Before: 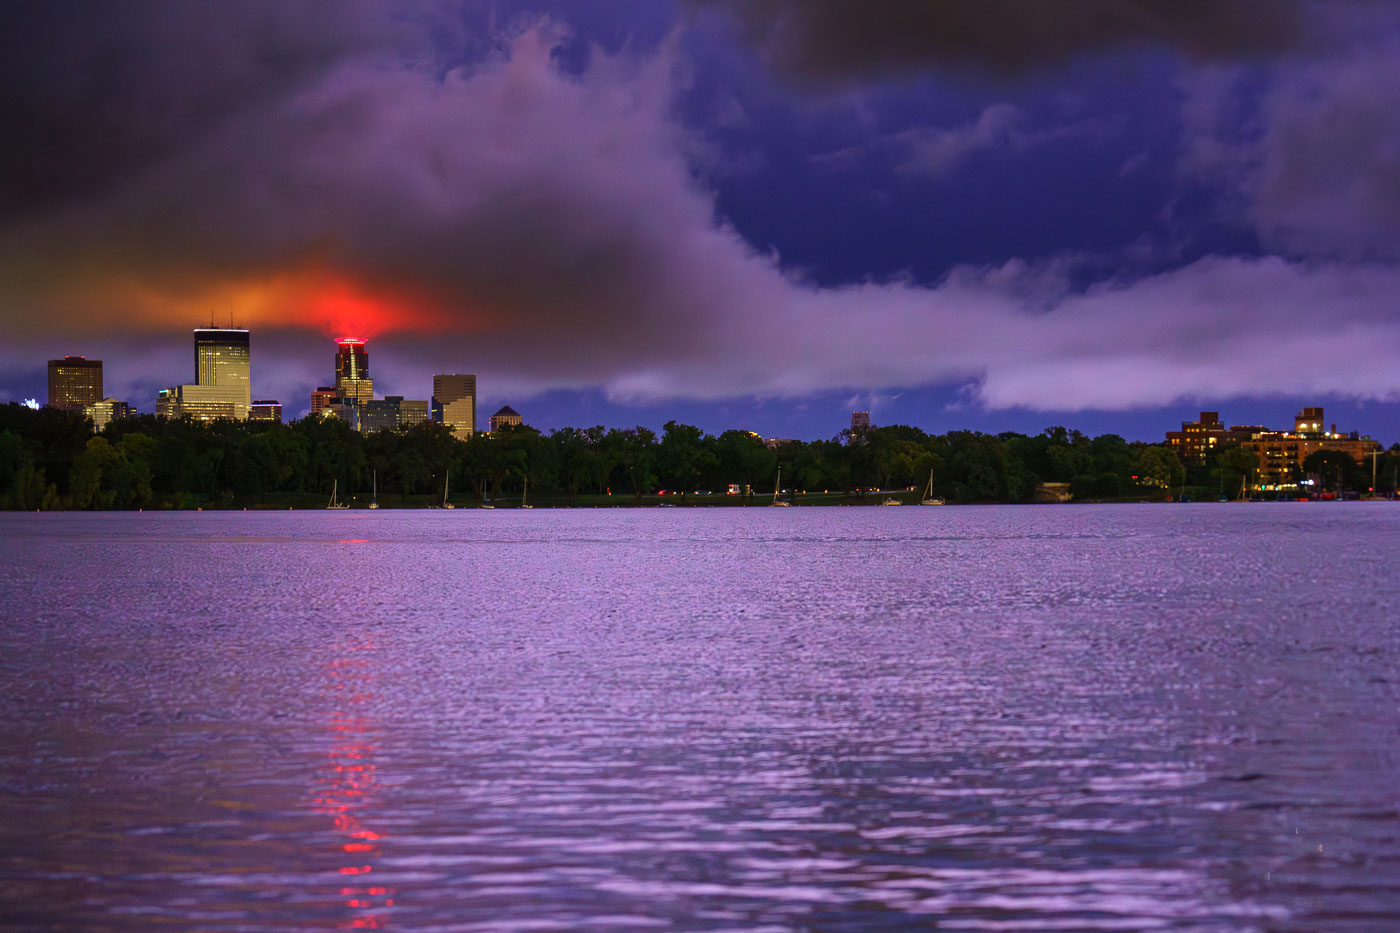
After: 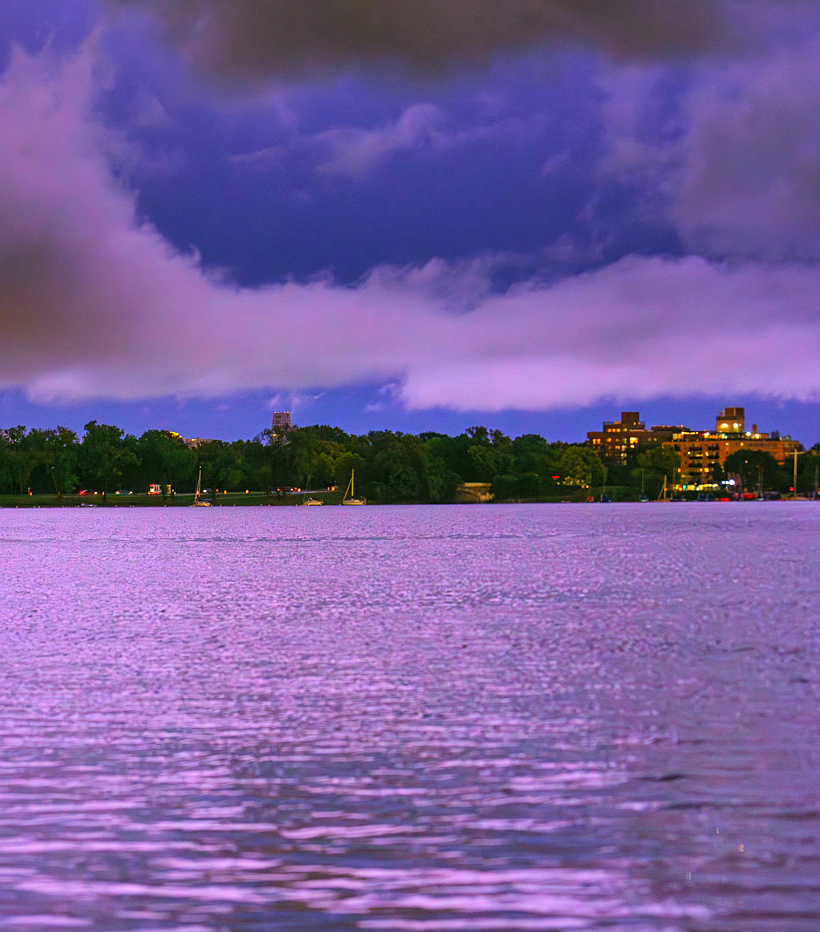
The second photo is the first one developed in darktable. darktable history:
sharpen: amount 0.211
shadows and highlights: low approximation 0.01, soften with gaussian
crop: left 41.423%
contrast brightness saturation: contrast 0.066, brightness 0.171, saturation 0.405
color correction: highlights a* 4.55, highlights b* 4.93, shadows a* -7.03, shadows b* 5.05
